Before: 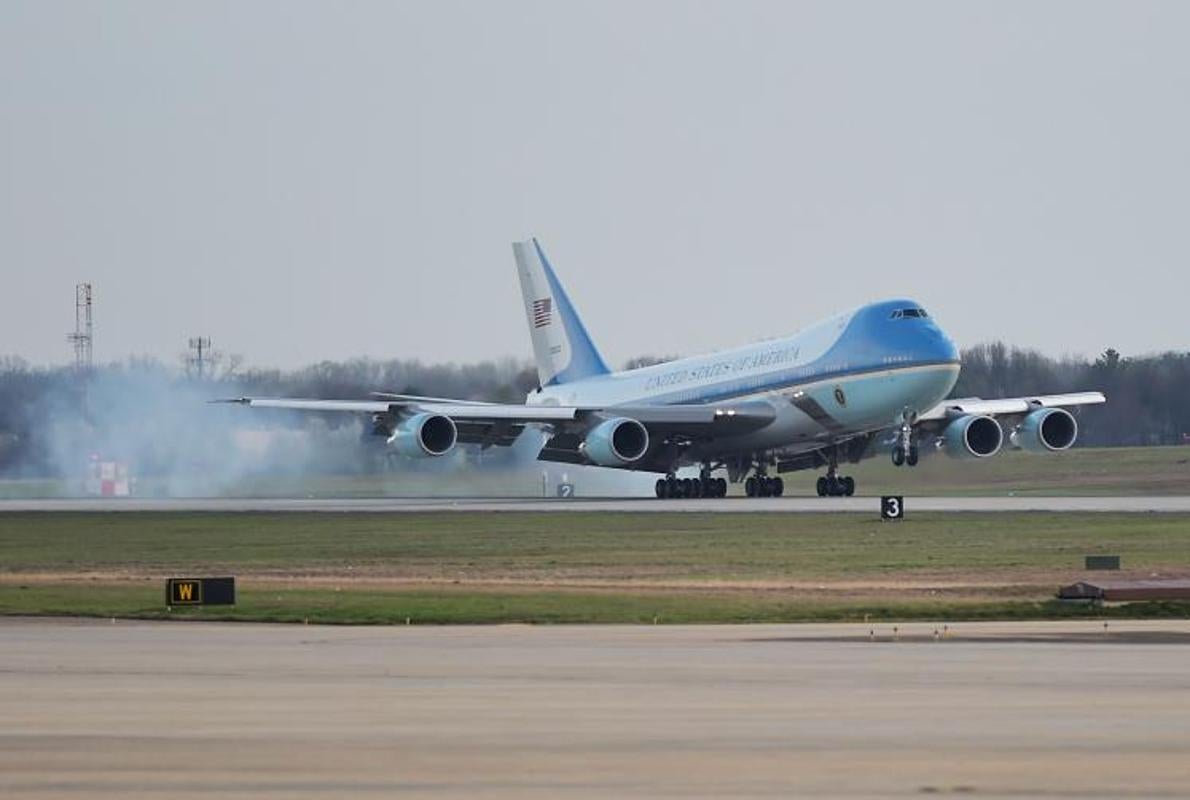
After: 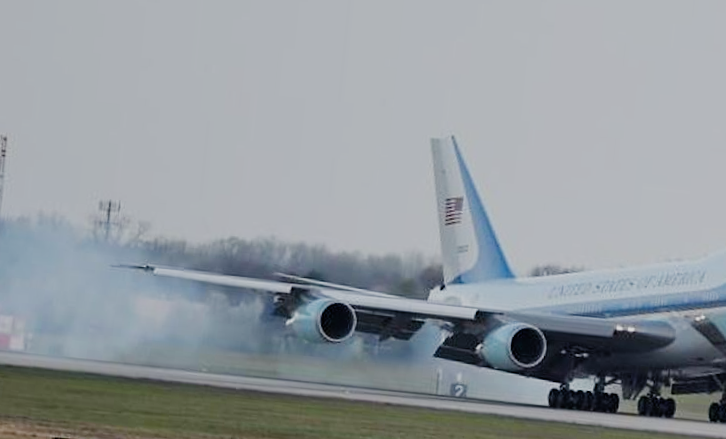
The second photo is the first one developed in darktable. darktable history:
crop and rotate: angle -5.83°, left 2.239%, top 6.74%, right 27.775%, bottom 30.354%
filmic rgb: black relative exposure -7.65 EV, white relative exposure 4.56 EV, threshold 6 EV, hardness 3.61, contrast 1.054, add noise in highlights 0.001, preserve chrominance no, color science v4 (2020), enable highlight reconstruction true
